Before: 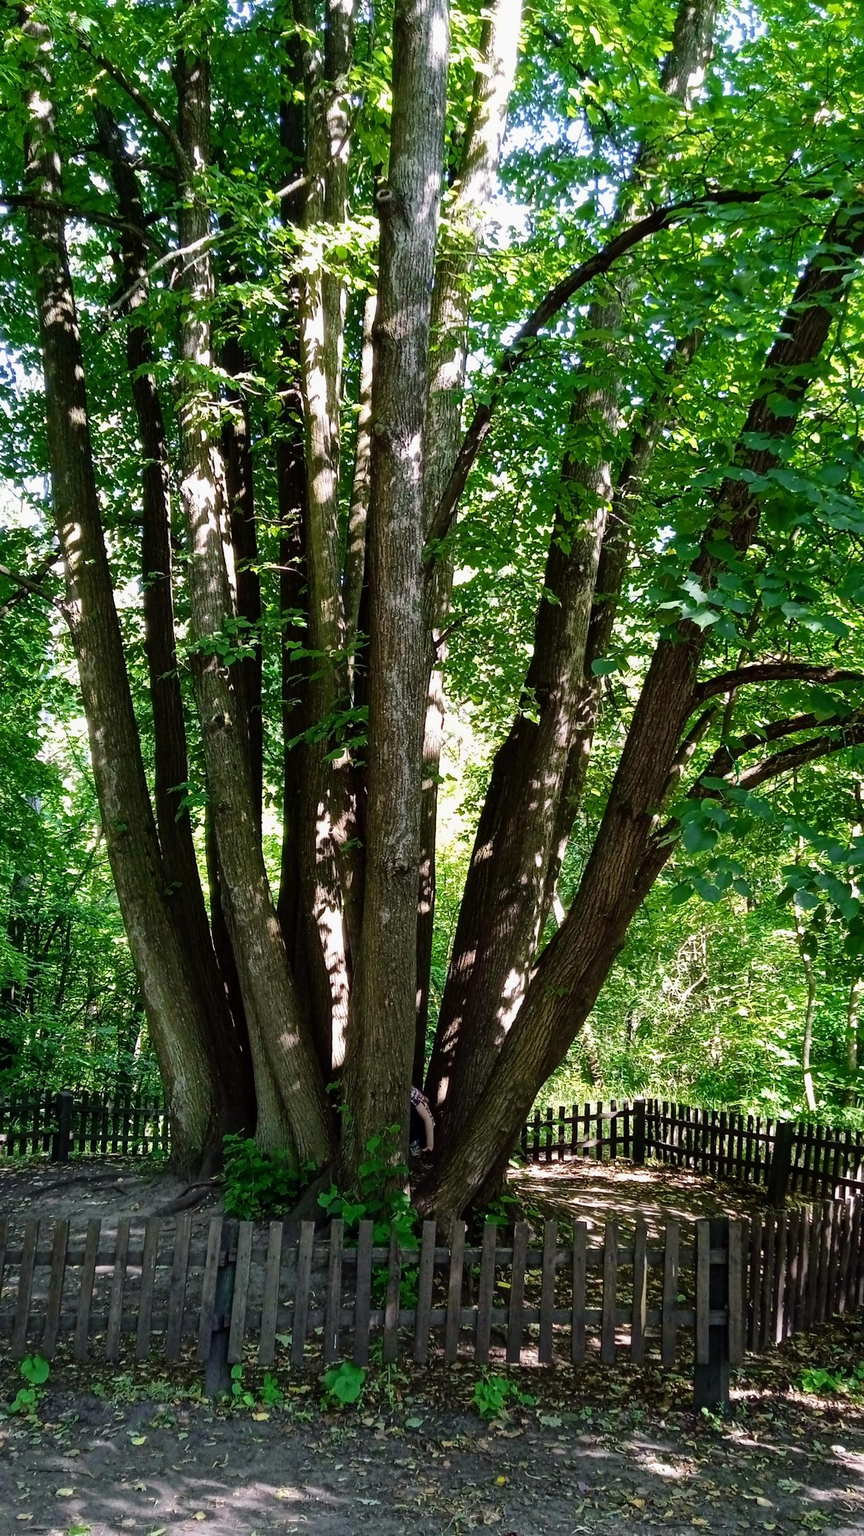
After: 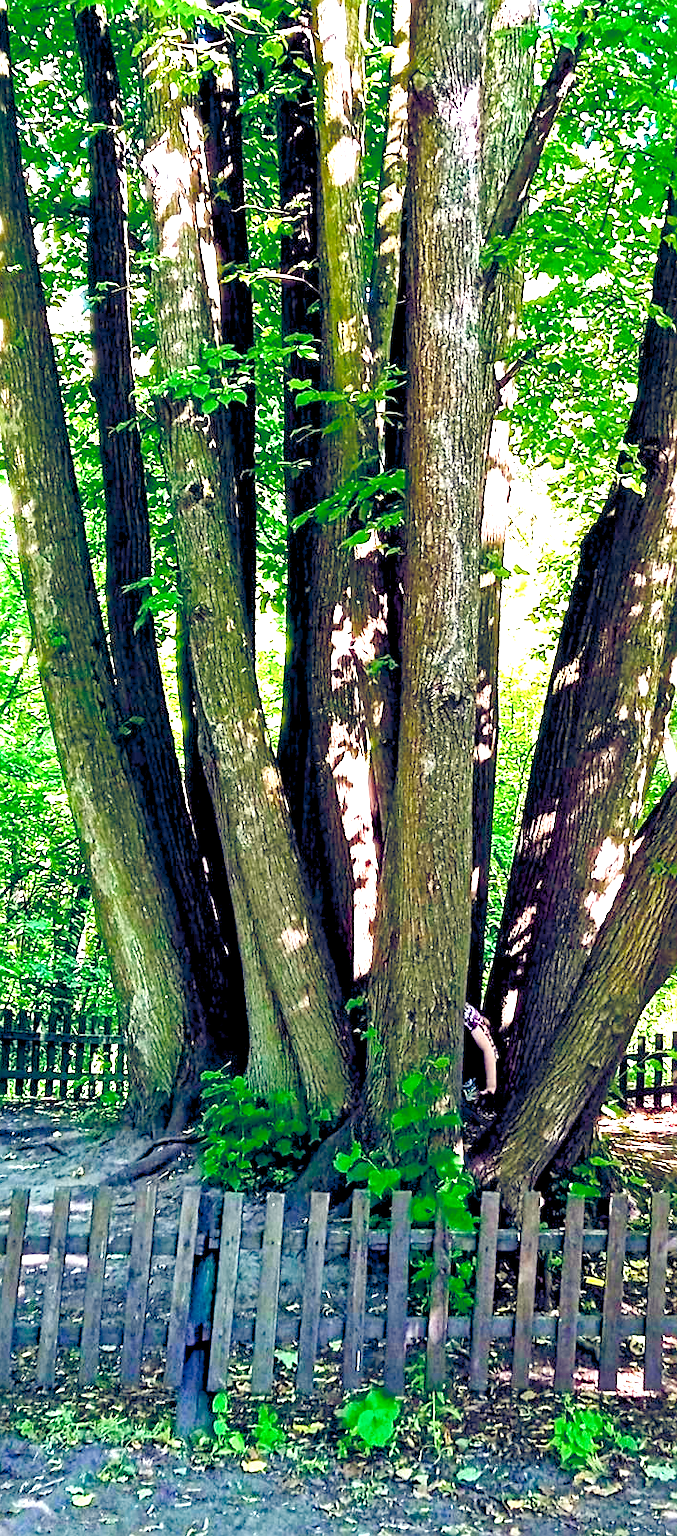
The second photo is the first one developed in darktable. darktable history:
sharpen: on, module defaults
exposure: black level correction 0, exposure 1.584 EV, compensate highlight preservation false
crop: left 9.294%, top 24.153%, right 34.761%, bottom 4.463%
levels: black 0.079%, levels [0.044, 0.416, 0.908]
haze removal: compatibility mode true, adaptive false
color balance rgb: power › chroma 0.503%, power › hue 261.19°, global offset › luminance -0.27%, global offset › chroma 0.316%, global offset › hue 259.69°, linear chroma grading › global chroma 14.358%, perceptual saturation grading › global saturation 0.449%, perceptual saturation grading › highlights -18.352%, perceptual saturation grading › mid-tones 6.485%, perceptual saturation grading › shadows 27.213%, global vibrance 42.117%
